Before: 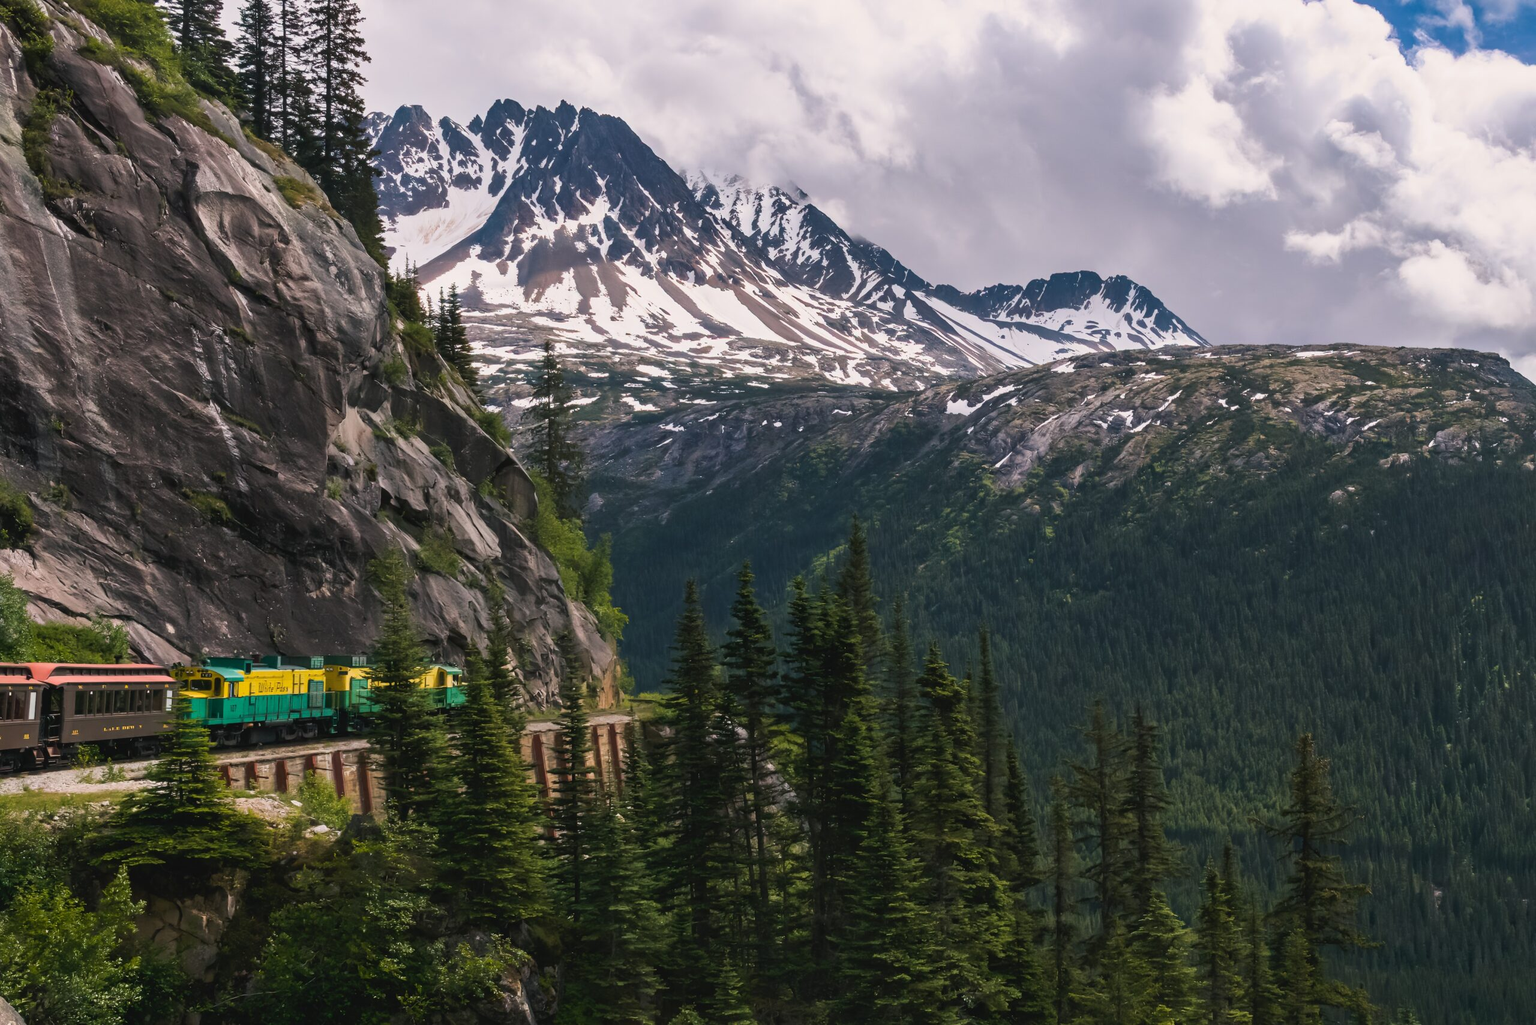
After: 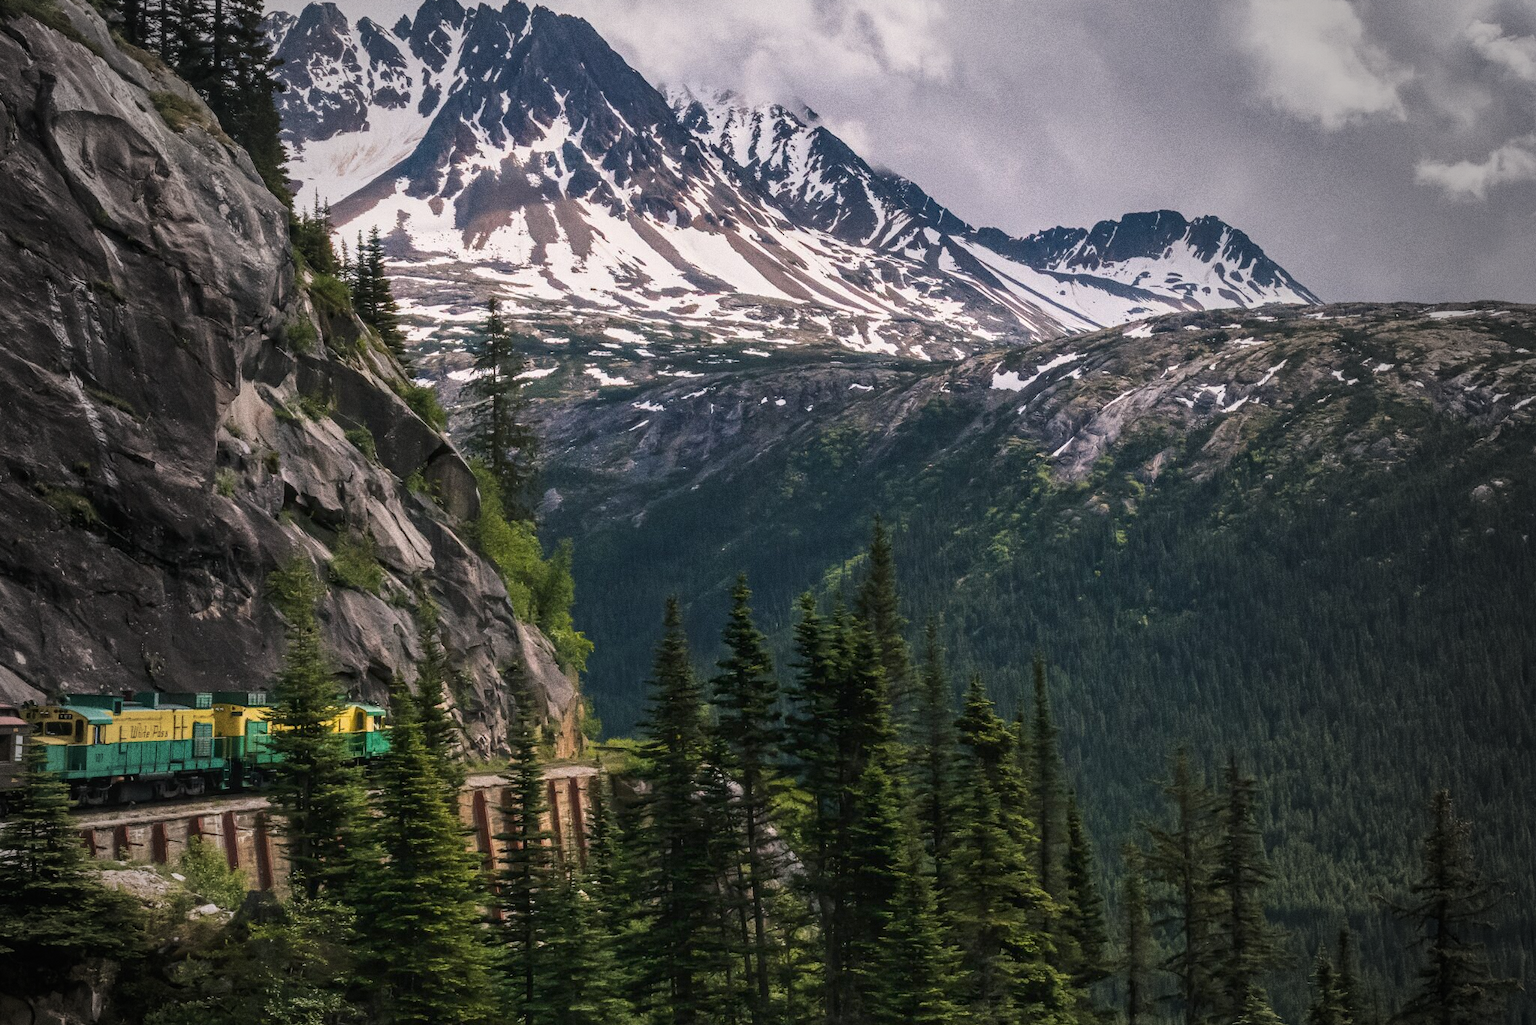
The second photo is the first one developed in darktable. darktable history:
crop and rotate: left 10.071%, top 10.071%, right 10.02%, bottom 10.02%
local contrast: on, module defaults
grain: coarseness 0.09 ISO, strength 40%
vignetting: fall-off start 64.63%, center (-0.034, 0.148), width/height ratio 0.881
